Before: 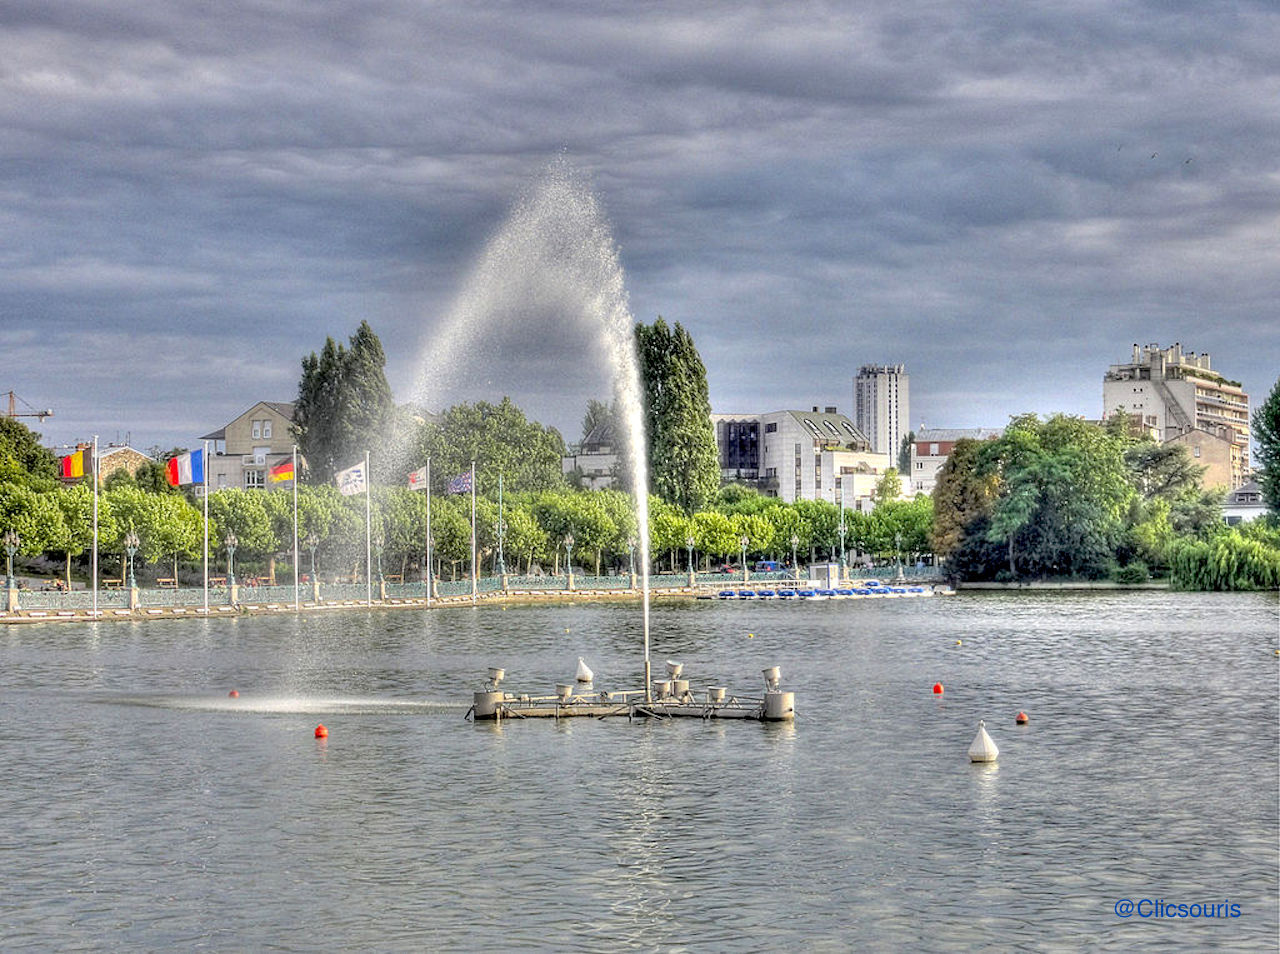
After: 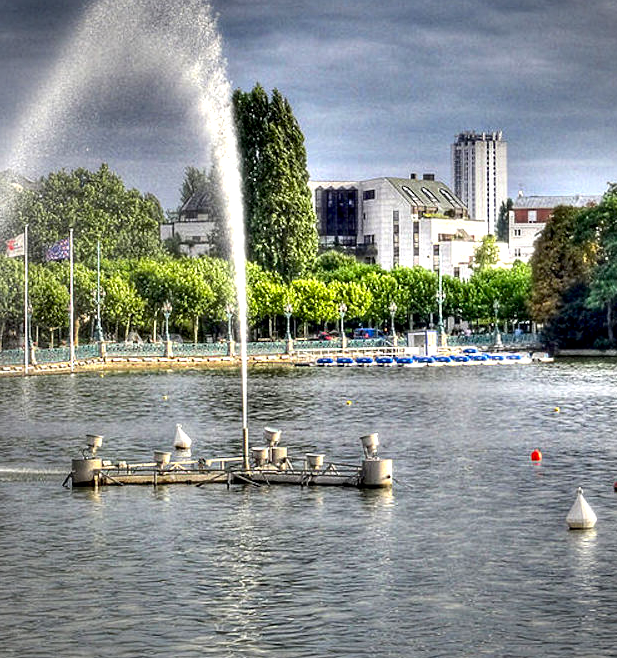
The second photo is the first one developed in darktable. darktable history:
tone equalizer: -8 EV -0.443 EV, -7 EV -0.427 EV, -6 EV -0.324 EV, -5 EV -0.185 EV, -3 EV 0.255 EV, -2 EV 0.307 EV, -1 EV 0.406 EV, +0 EV 0.414 EV
vignetting: brightness -0.418, saturation -0.308
contrast brightness saturation: contrast 0.105, brightness -0.261, saturation 0.136
crop: left 31.415%, top 24.522%, right 20.342%, bottom 6.477%
